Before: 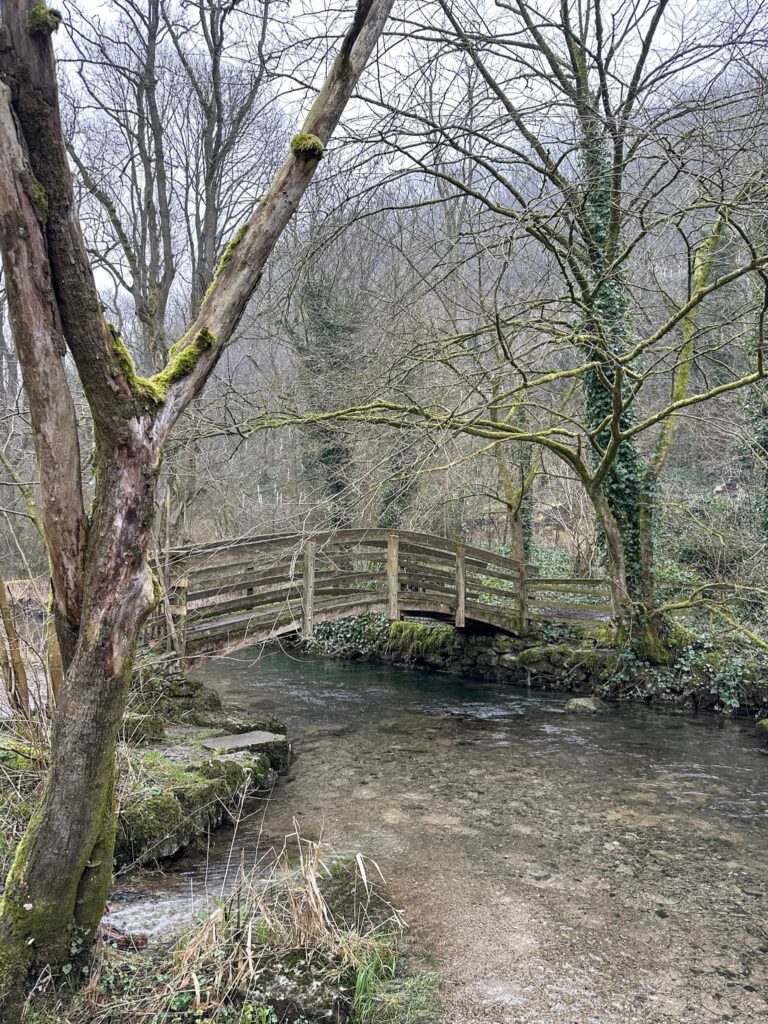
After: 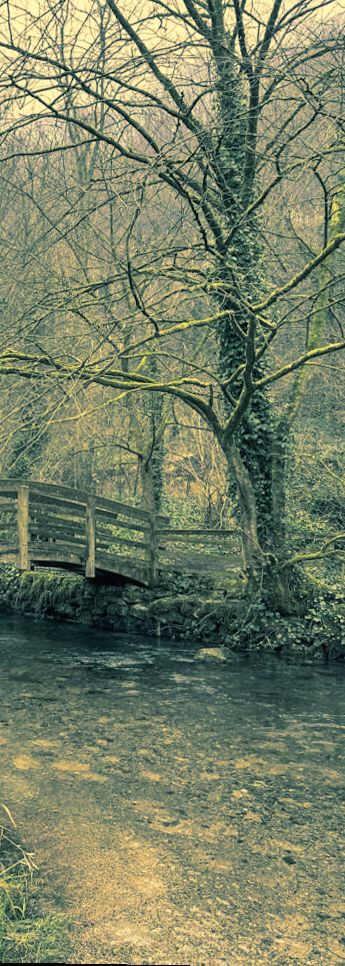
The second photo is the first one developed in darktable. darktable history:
color correction: highlights a* -0.482, highlights b* 40, shadows a* 9.8, shadows b* -0.161
crop: left 47.628%, top 6.643%, right 7.874%
rotate and perspective: lens shift (vertical) 0.048, lens shift (horizontal) -0.024, automatic cropping off
split-toning: shadows › hue 186.43°, highlights › hue 49.29°, compress 30.29%
